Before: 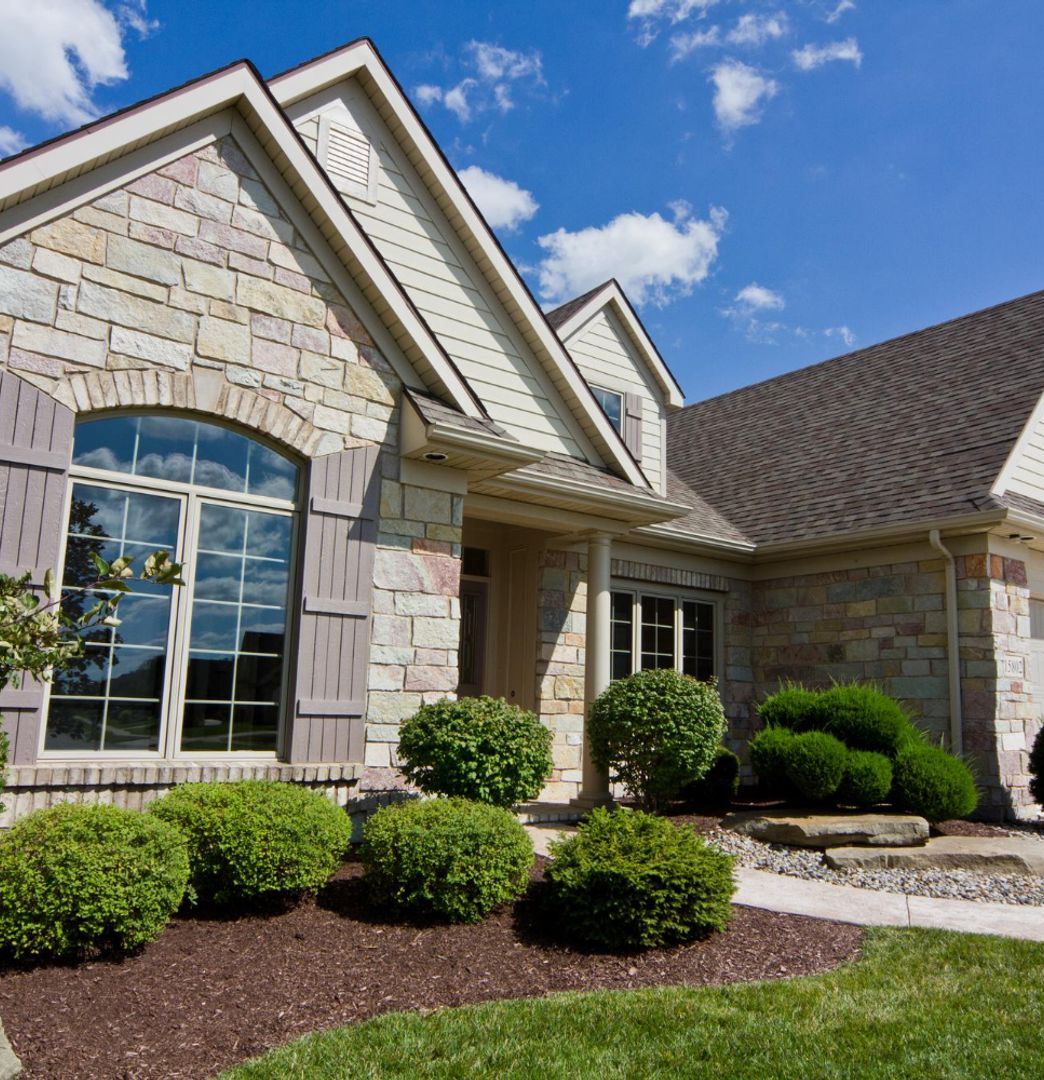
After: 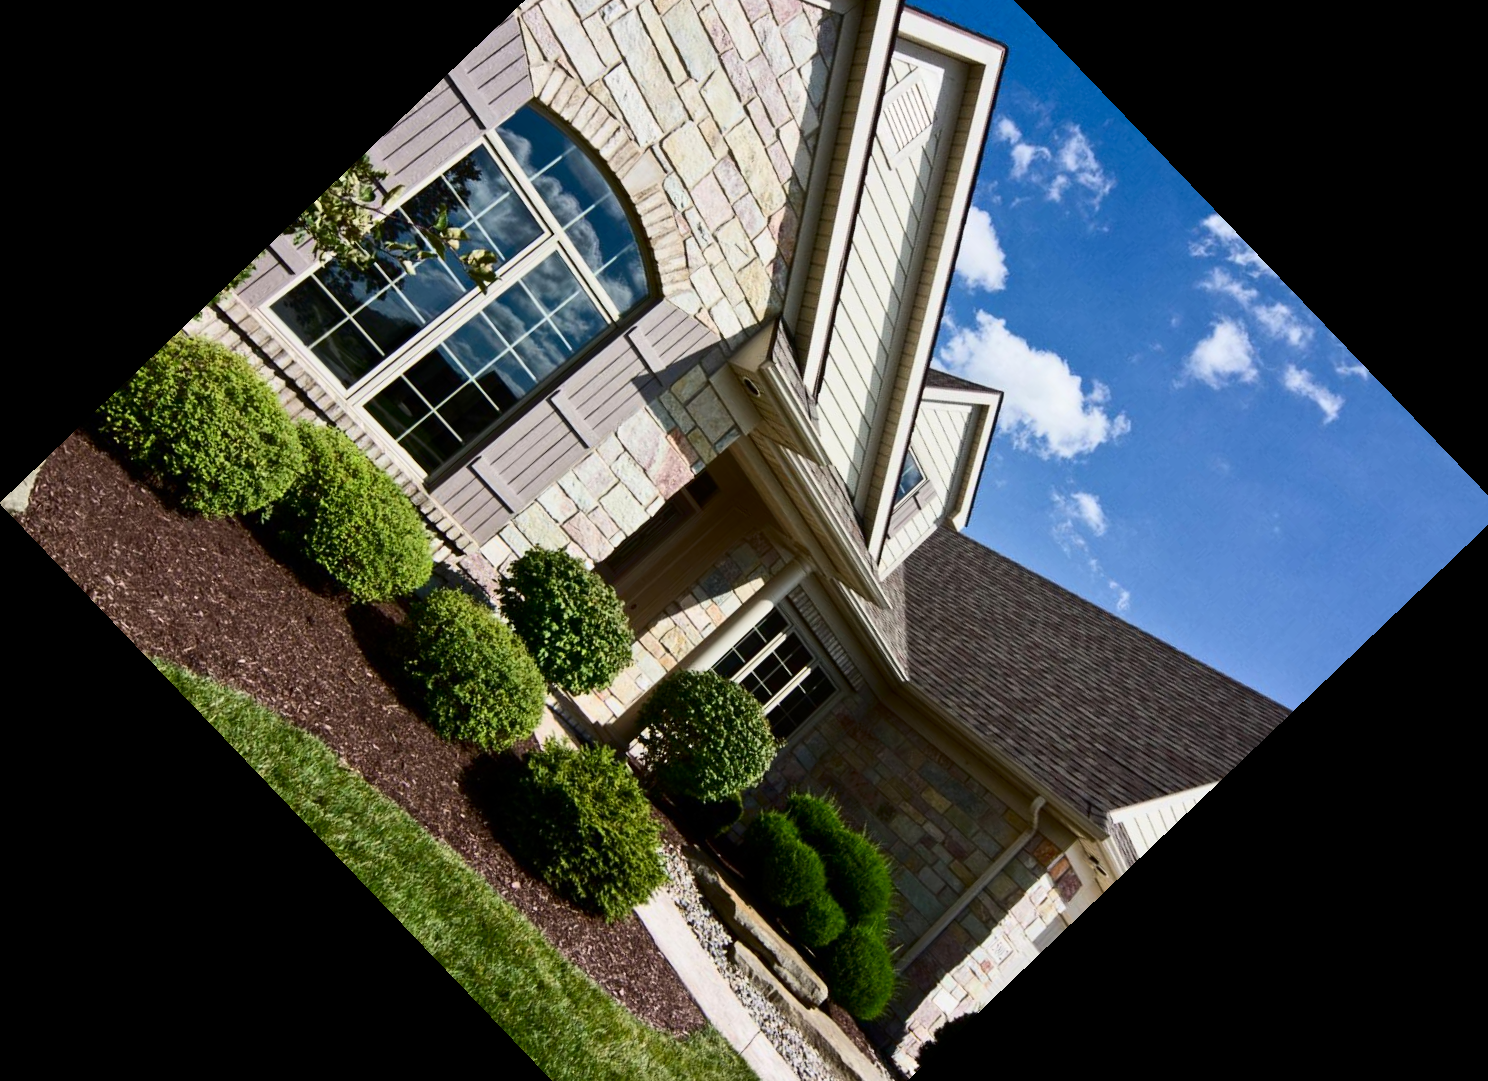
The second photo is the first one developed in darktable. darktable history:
contrast brightness saturation: contrast 0.28
crop and rotate: angle -46.26°, top 16.234%, right 0.912%, bottom 11.704%
